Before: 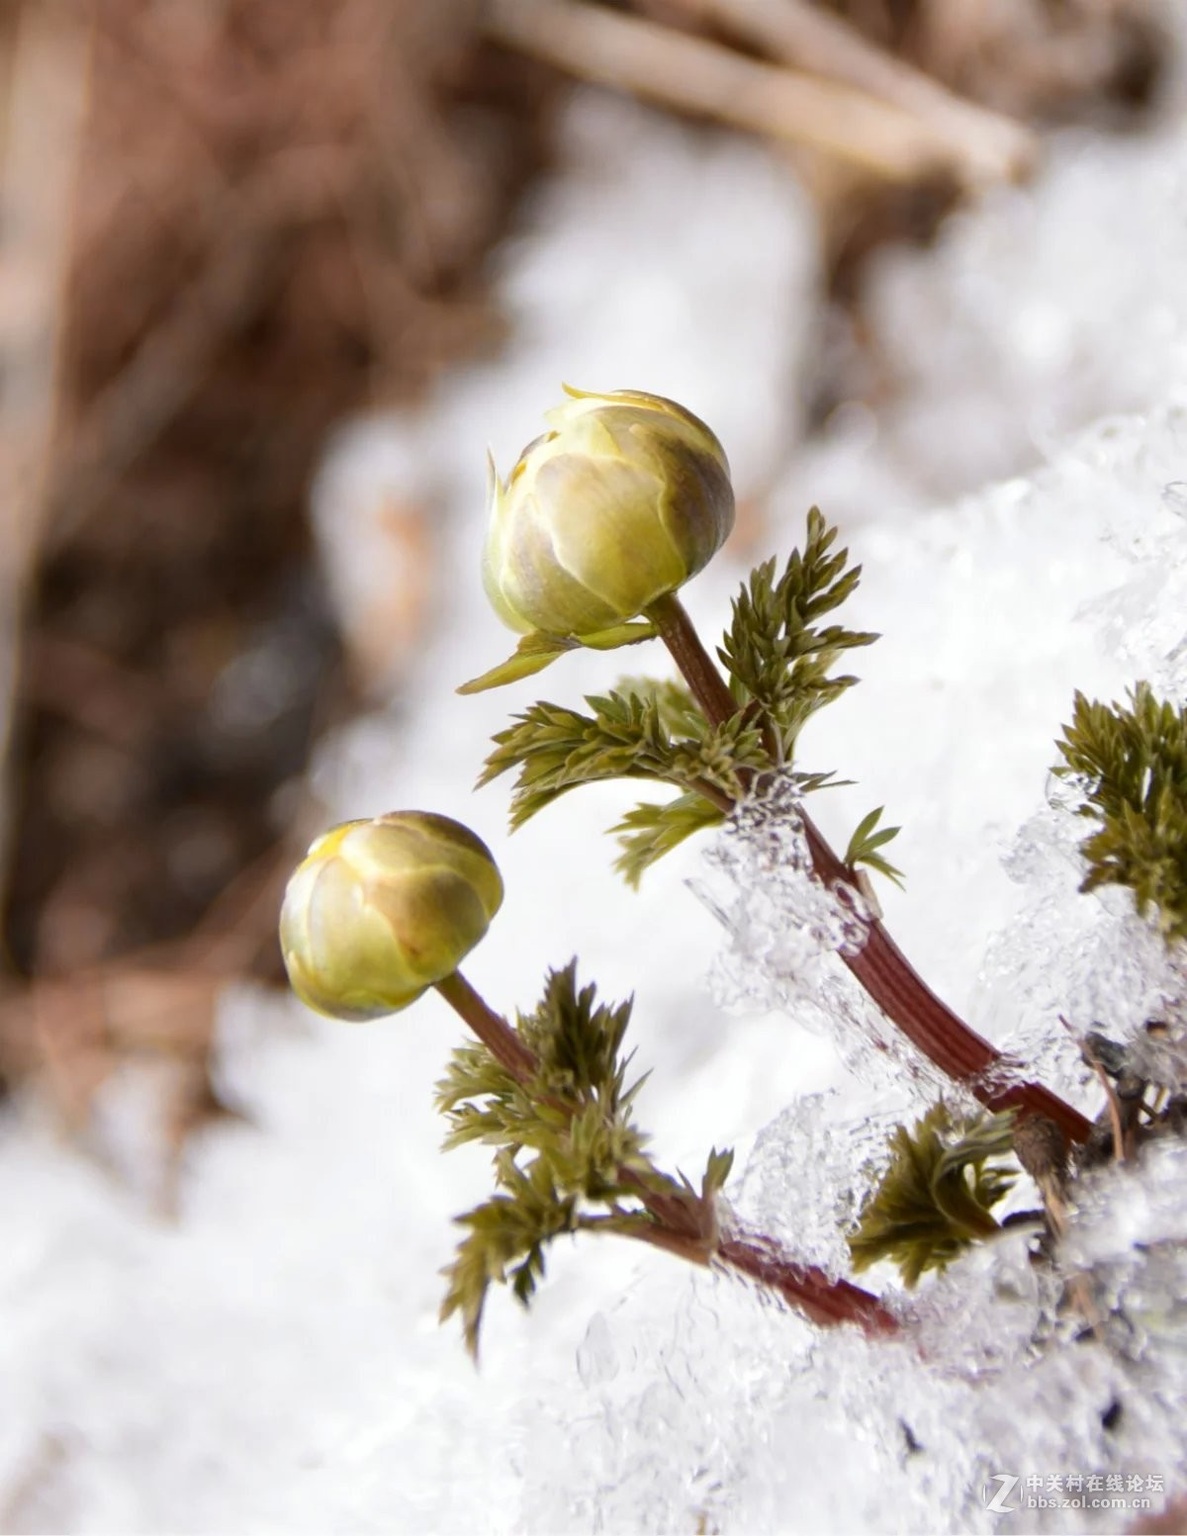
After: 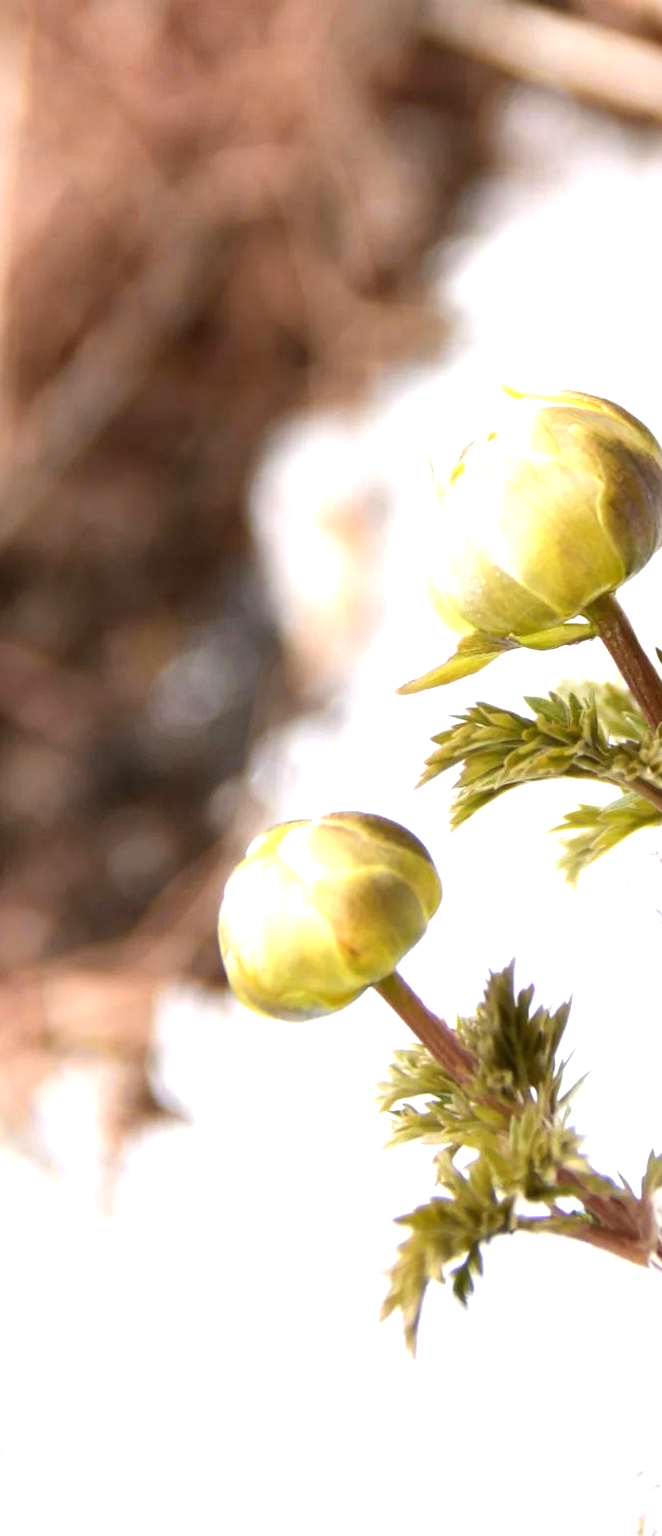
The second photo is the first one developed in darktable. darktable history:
exposure: black level correction 0, exposure 1 EV, compensate highlight preservation false
crop: left 5.212%, right 39.017%
